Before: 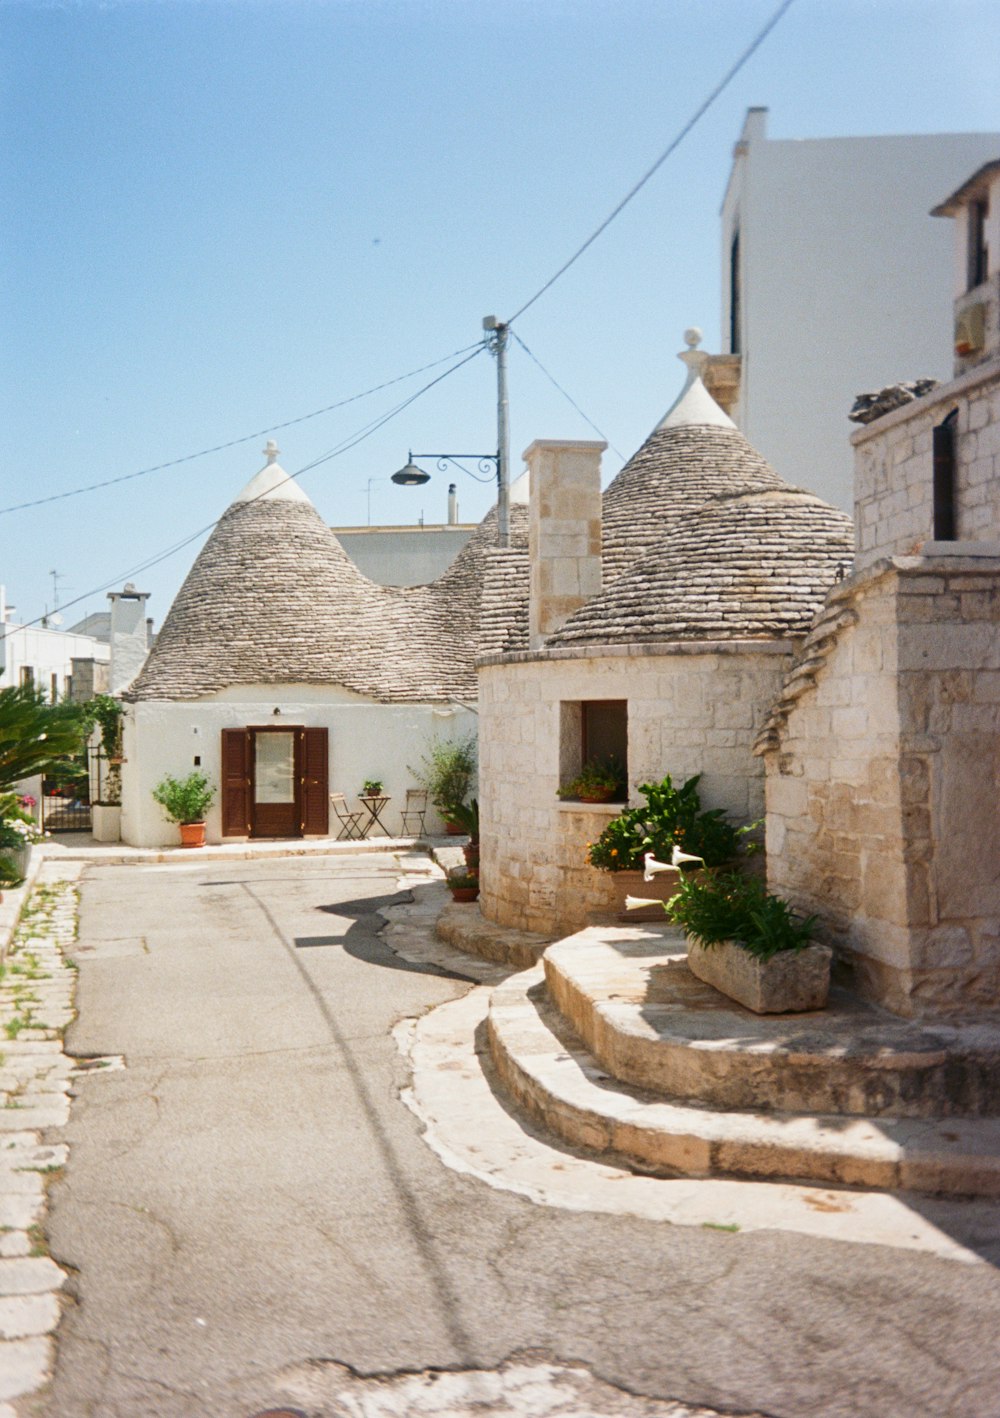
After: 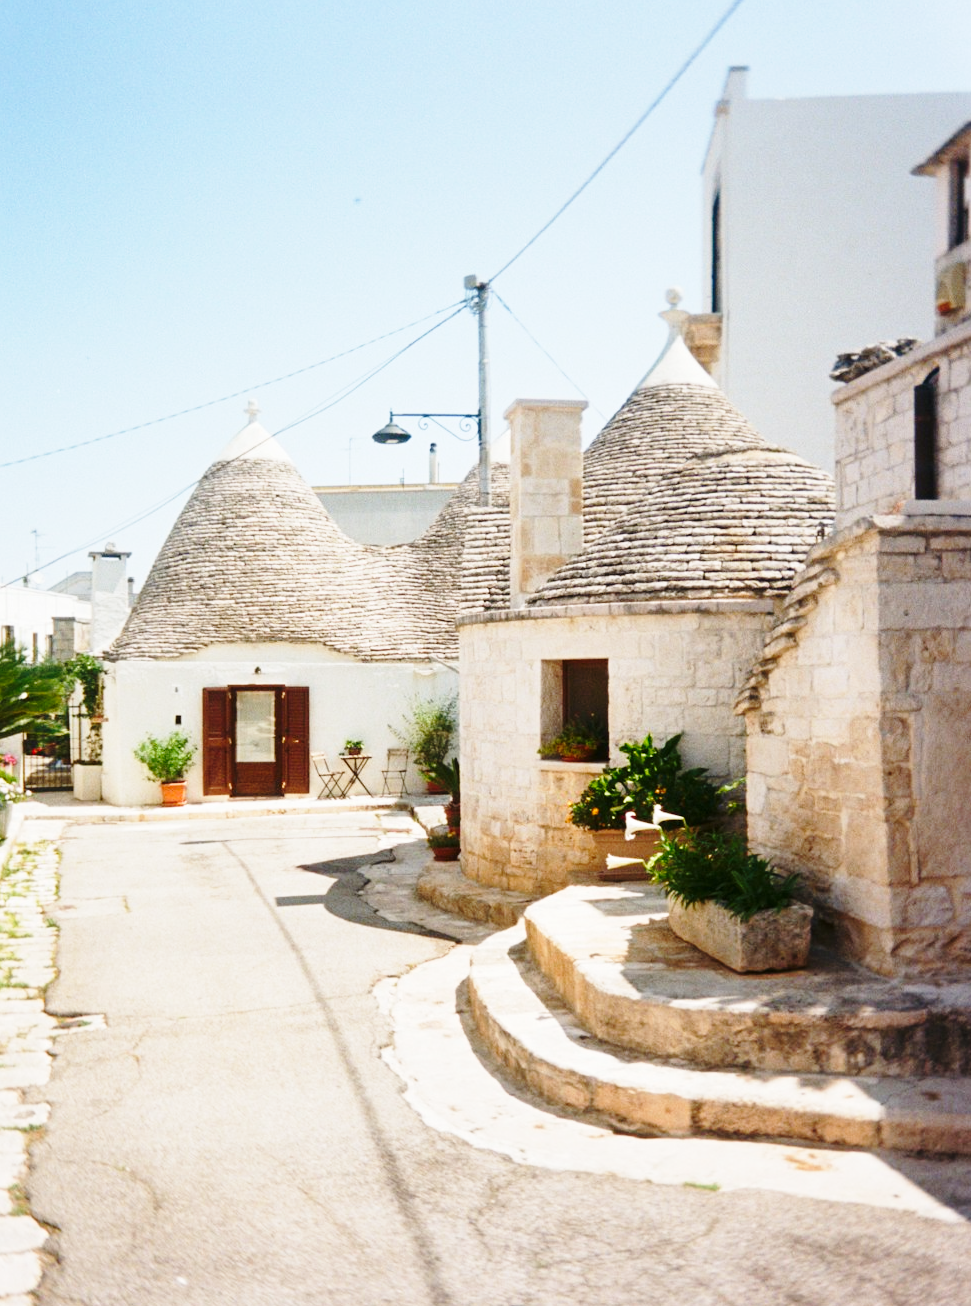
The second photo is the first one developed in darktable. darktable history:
base curve: curves: ch0 [(0, 0) (0.028, 0.03) (0.121, 0.232) (0.46, 0.748) (0.859, 0.968) (1, 1)], preserve colors none
crop: left 1.909%, top 2.894%, right 0.96%, bottom 4.975%
